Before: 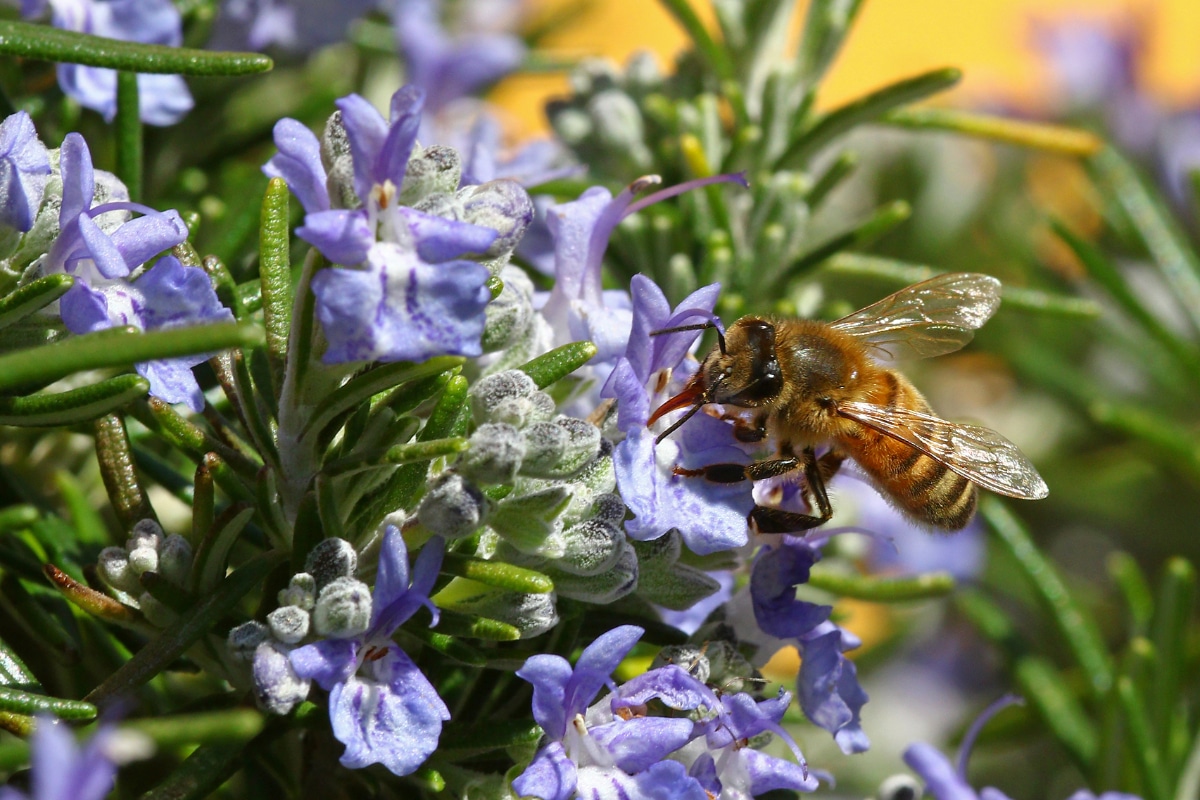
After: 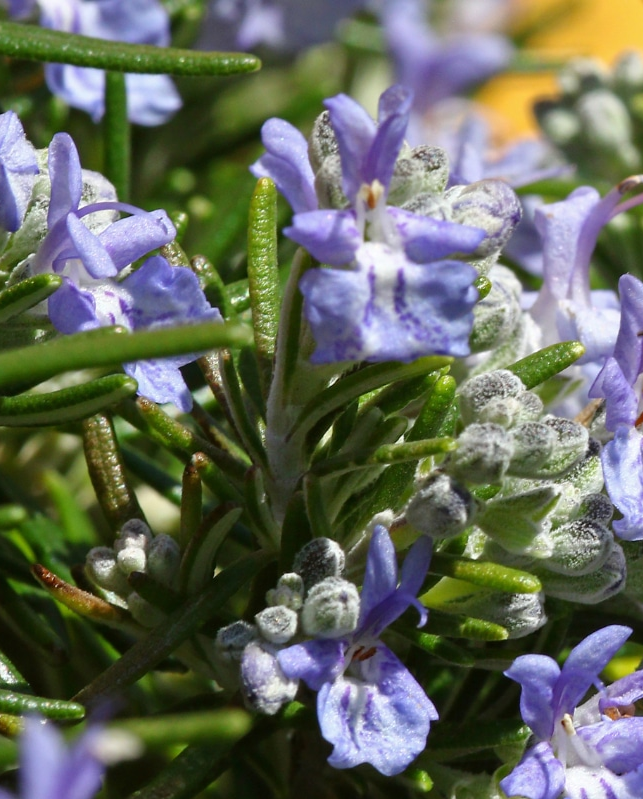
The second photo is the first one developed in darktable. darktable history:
crop: left 1.023%, right 45.327%, bottom 0.083%
